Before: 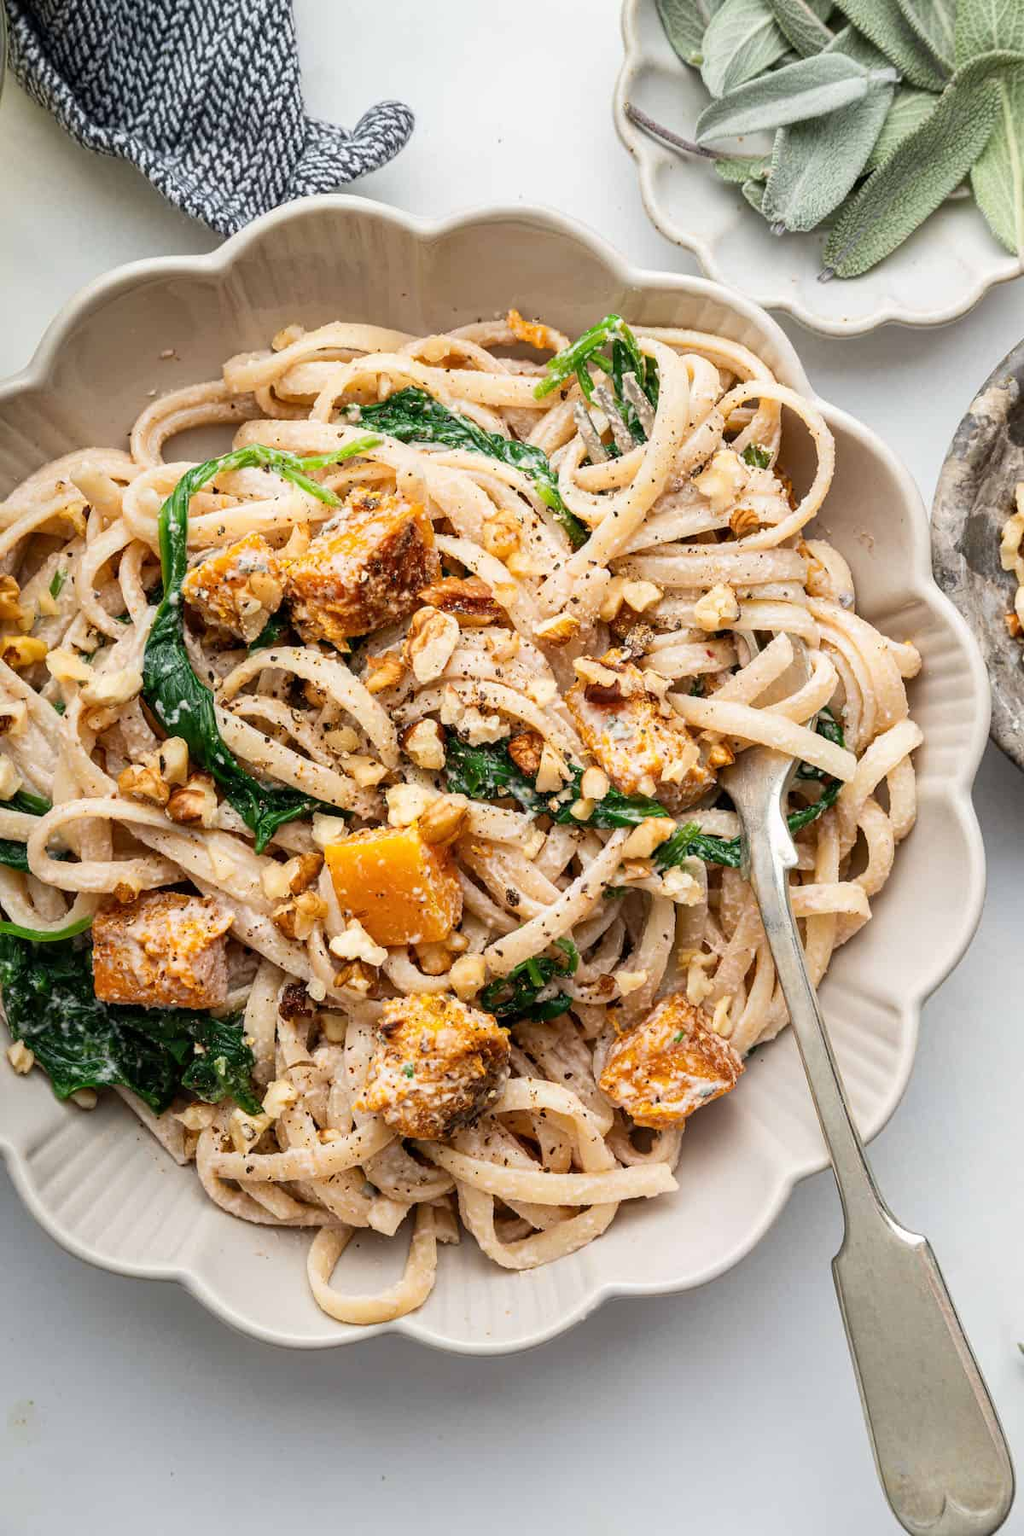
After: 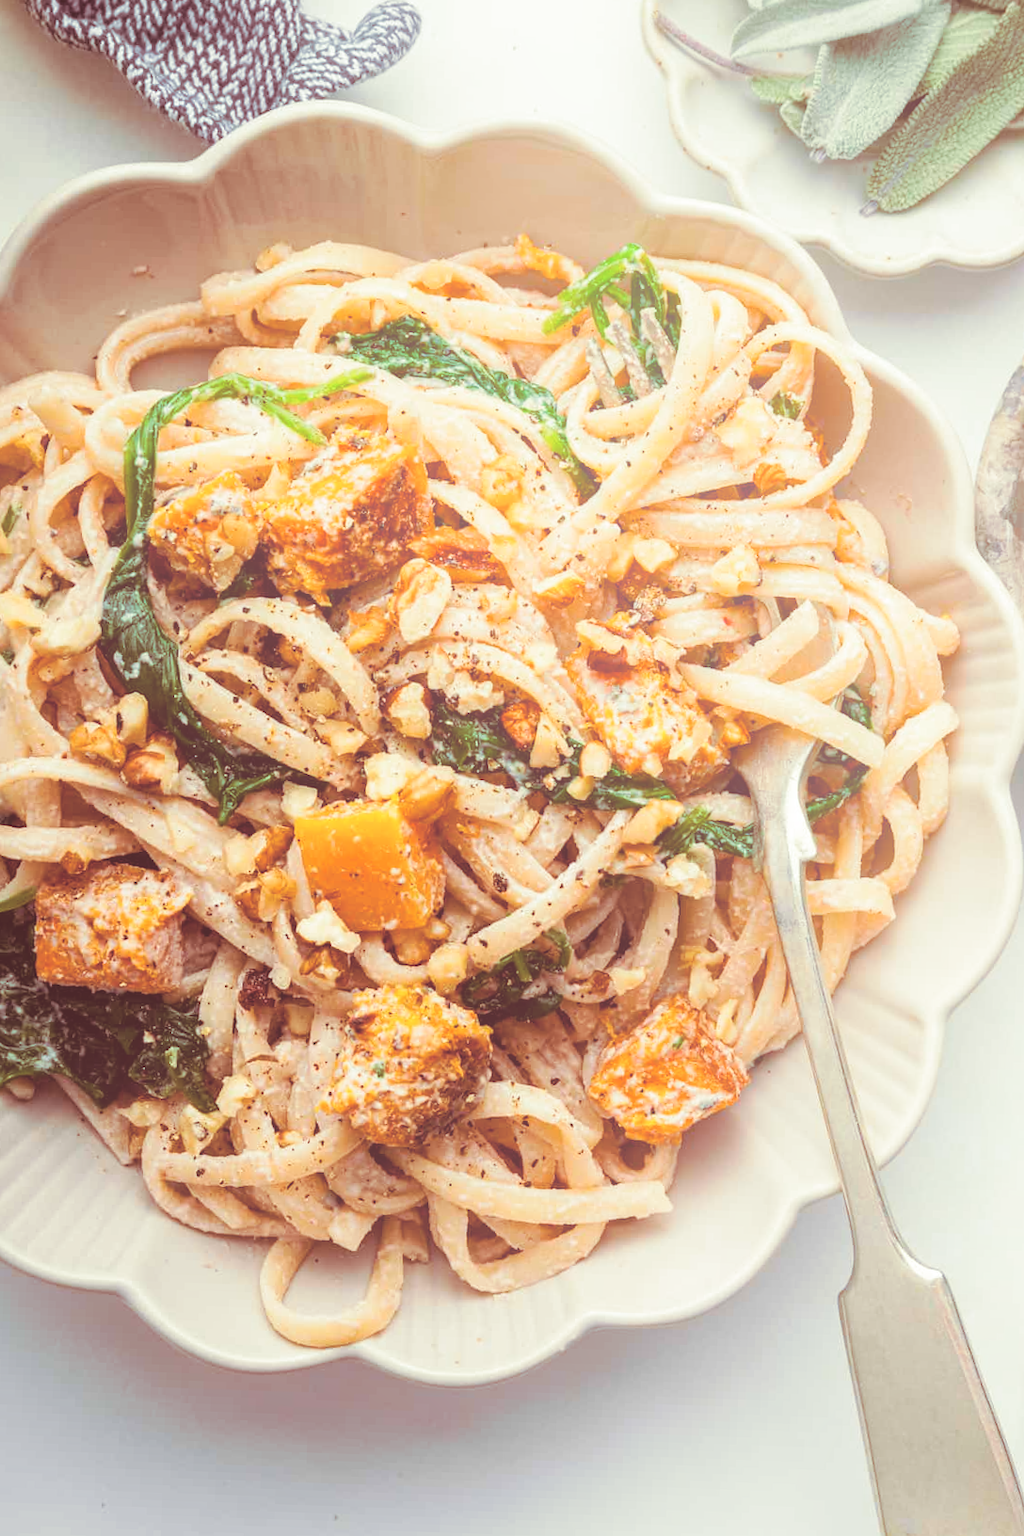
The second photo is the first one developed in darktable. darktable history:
split-toning: compress 20%
crop and rotate: angle -1.96°, left 3.097%, top 4.154%, right 1.586%, bottom 0.529%
bloom: size 38%, threshold 95%, strength 30%
color balance rgb: perceptual saturation grading › global saturation 20%, perceptual saturation grading › highlights -25%, perceptual saturation grading › shadows 25%
